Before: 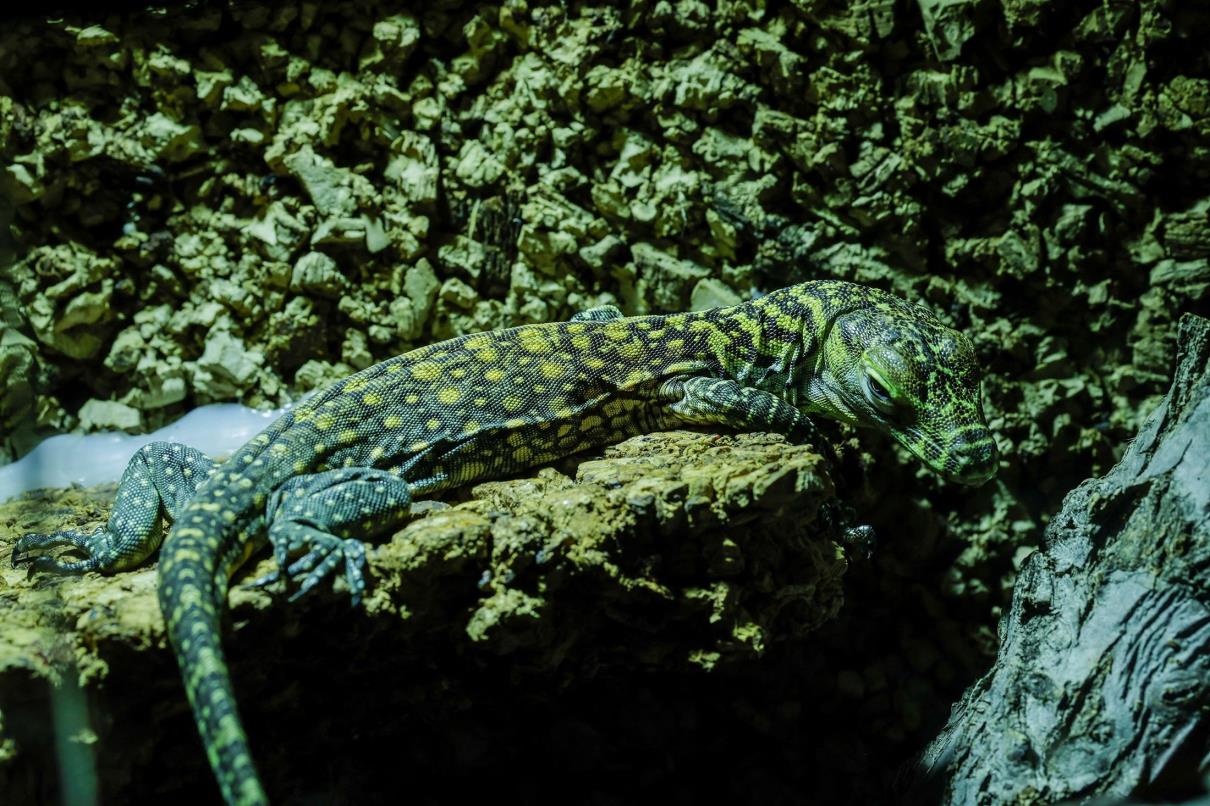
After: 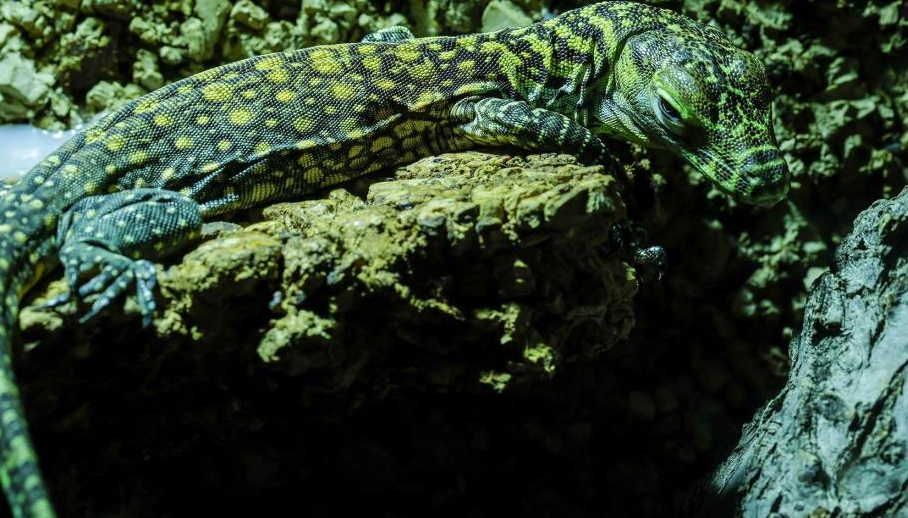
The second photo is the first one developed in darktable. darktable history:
crop and rotate: left 17.335%, top 34.659%, right 7.598%, bottom 0.969%
exposure: exposure 0.195 EV, compensate highlight preservation false
